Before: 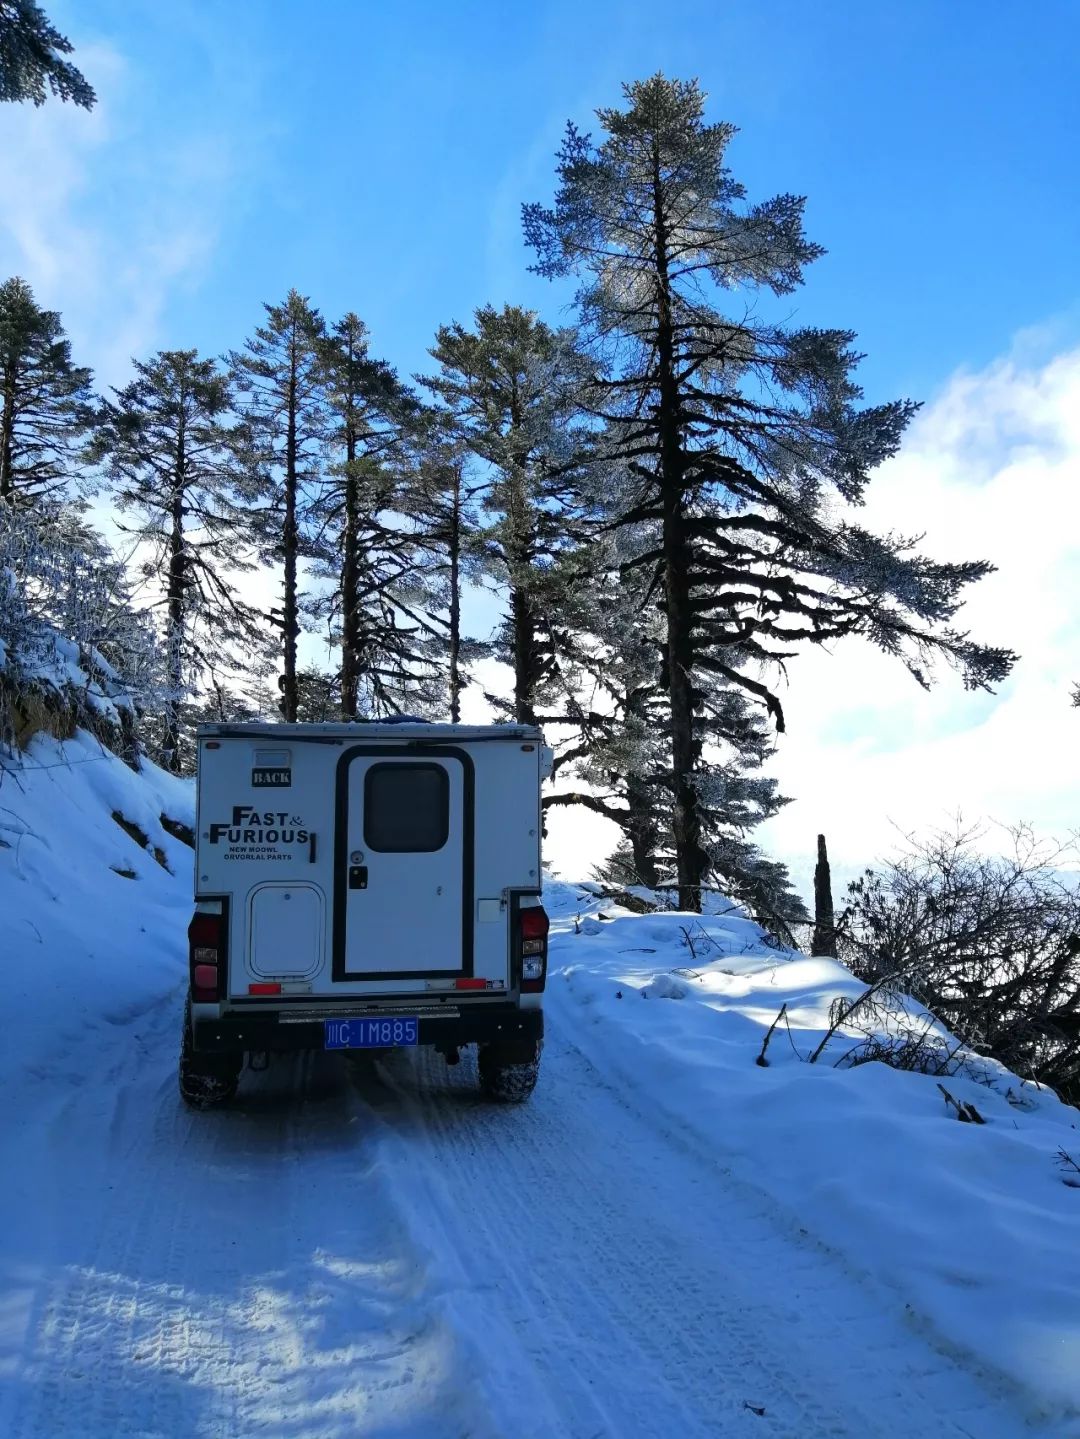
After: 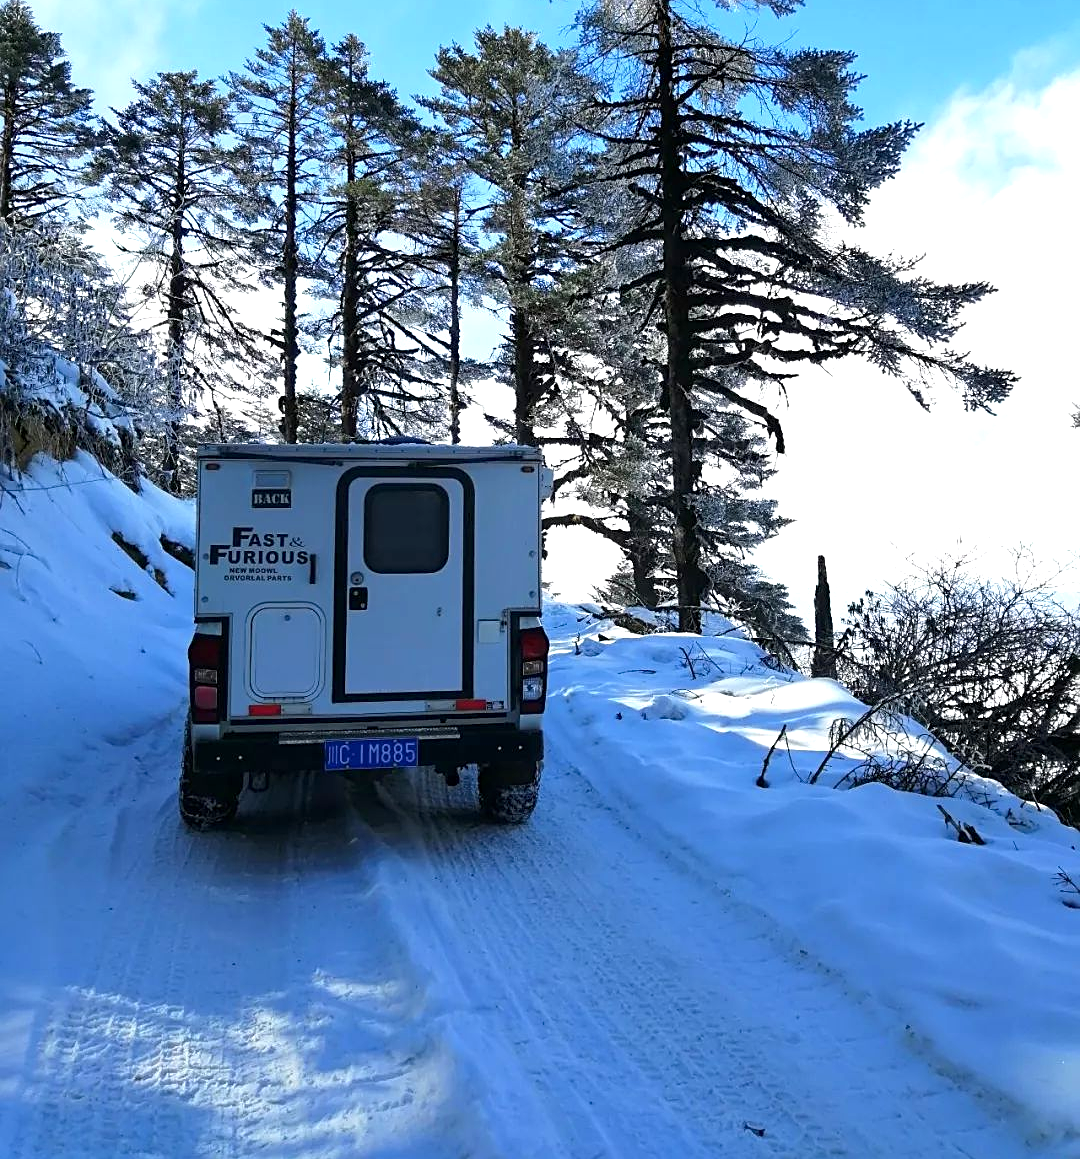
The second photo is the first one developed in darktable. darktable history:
sharpen: on, module defaults
crop and rotate: top 19.44%
exposure: black level correction 0.001, exposure 0.499 EV, compensate exposure bias true, compensate highlight preservation false
